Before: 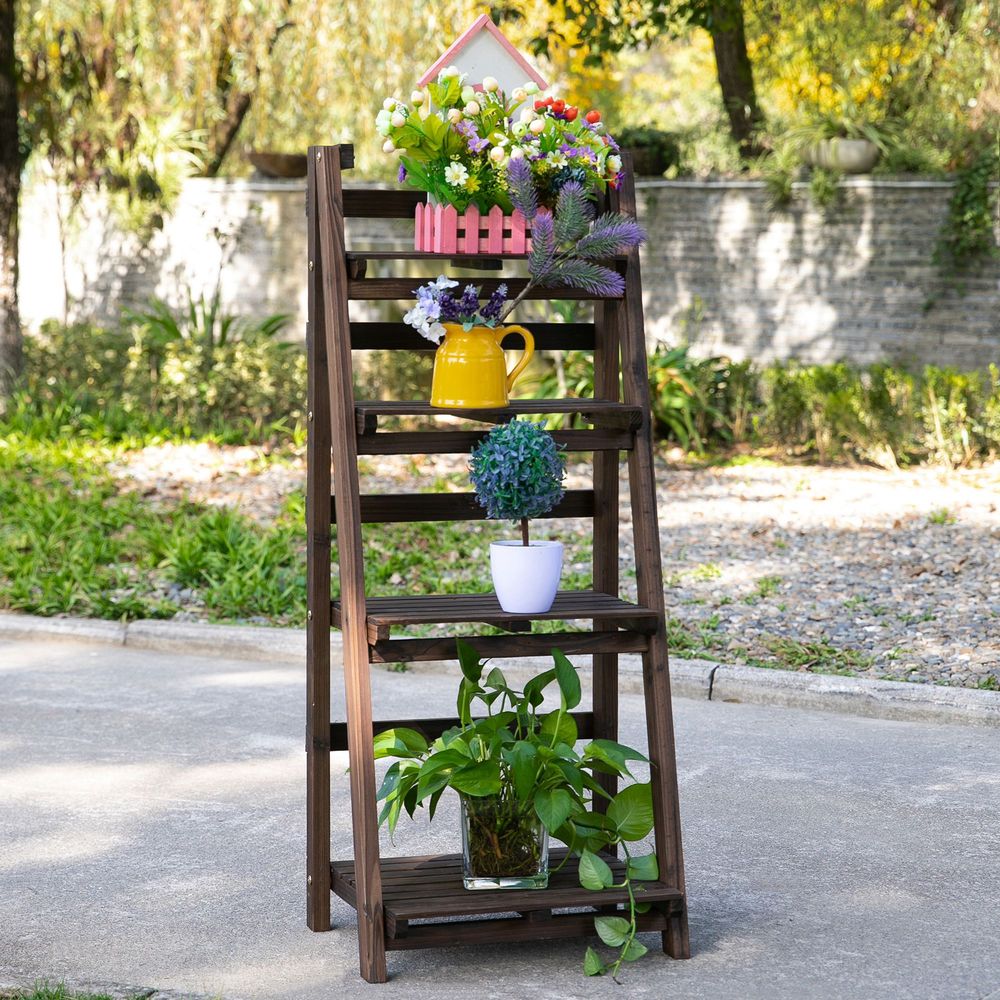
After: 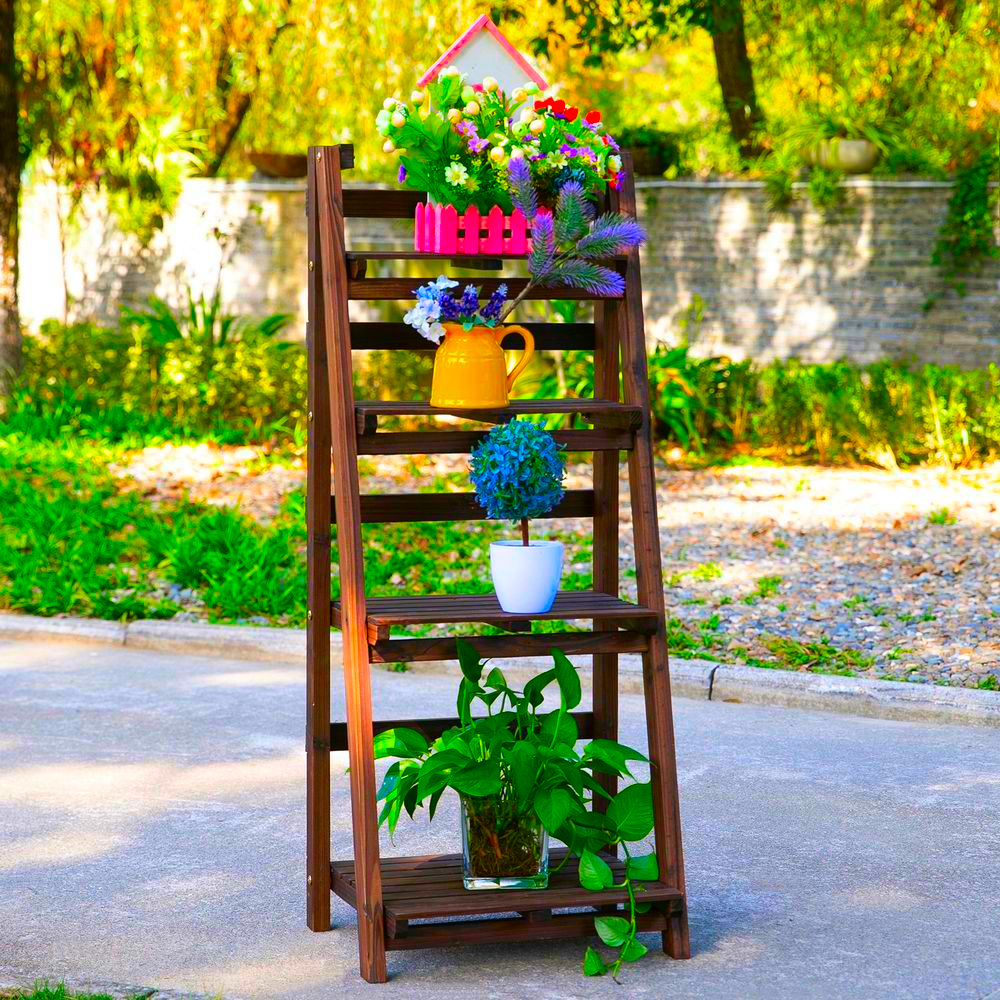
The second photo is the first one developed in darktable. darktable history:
color correction: highlights b* -0.039, saturation 2.94
